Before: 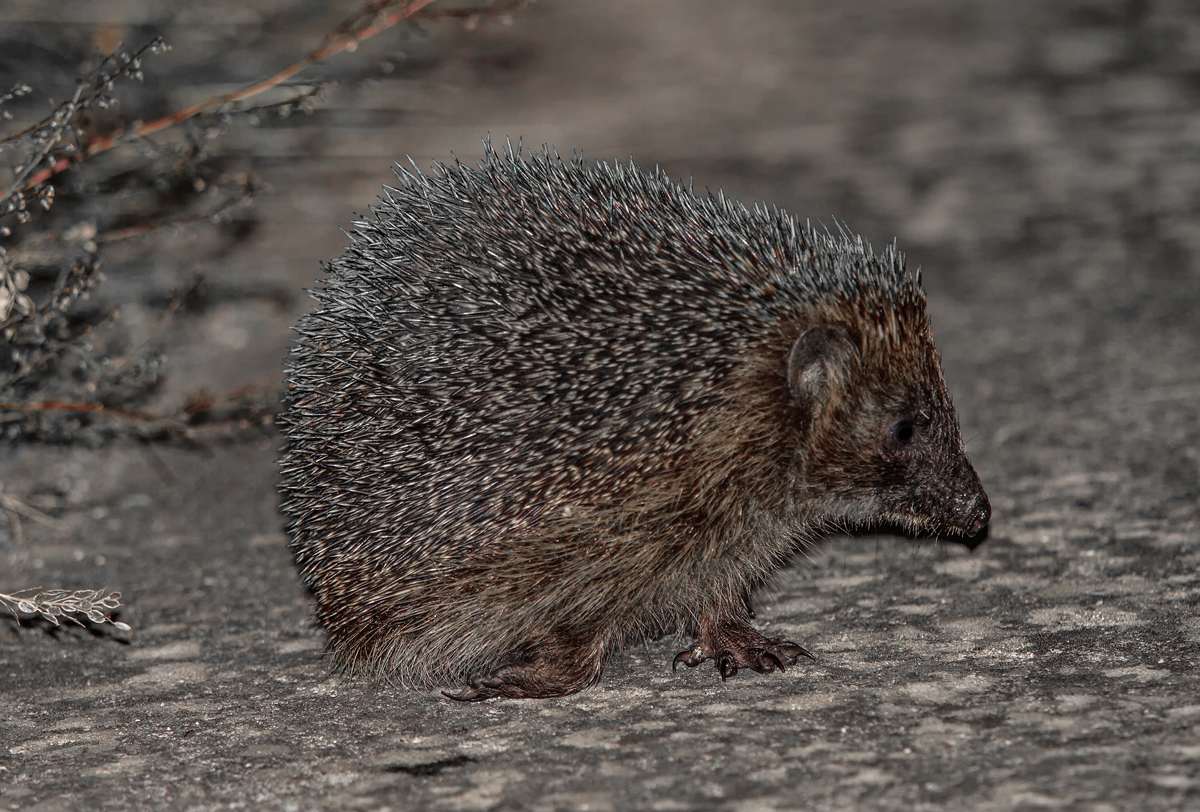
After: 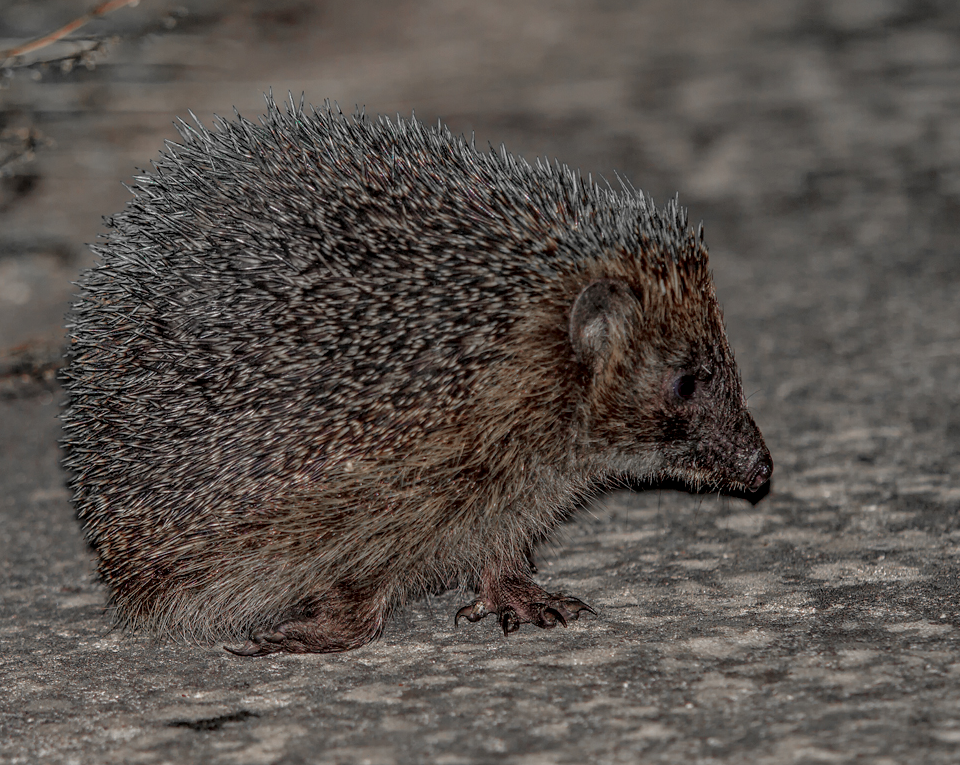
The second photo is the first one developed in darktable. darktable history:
local contrast: on, module defaults
tone equalizer: -8 EV 0.226 EV, -7 EV 0.394 EV, -6 EV 0.397 EV, -5 EV 0.232 EV, -3 EV -0.27 EV, -2 EV -0.445 EV, -1 EV -0.407 EV, +0 EV -0.277 EV, edges refinement/feathering 500, mask exposure compensation -1.57 EV, preserve details no
crop and rotate: left 18.19%, top 5.764%, right 1.754%
